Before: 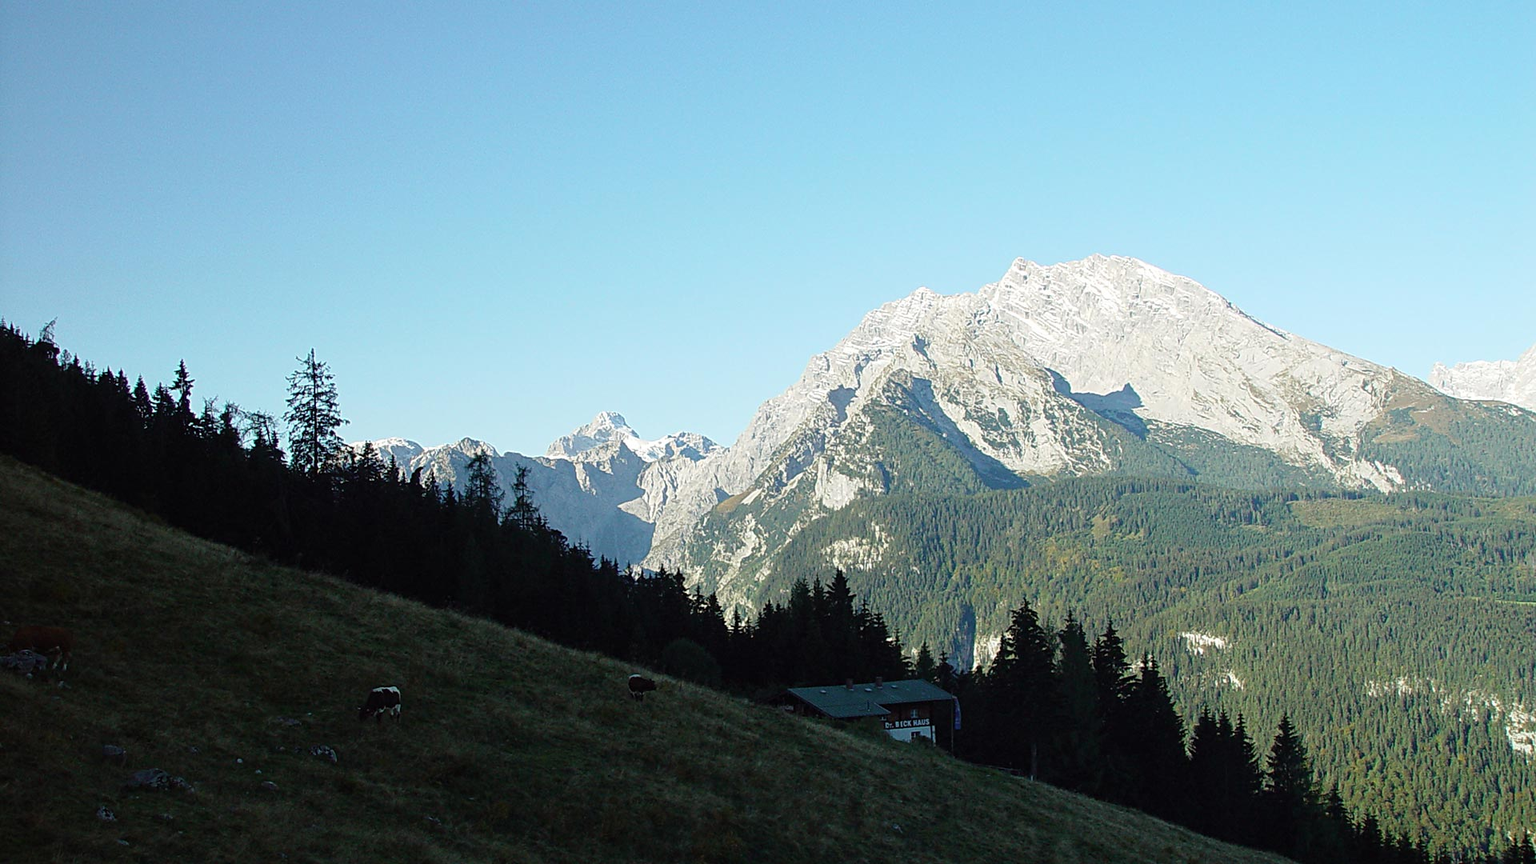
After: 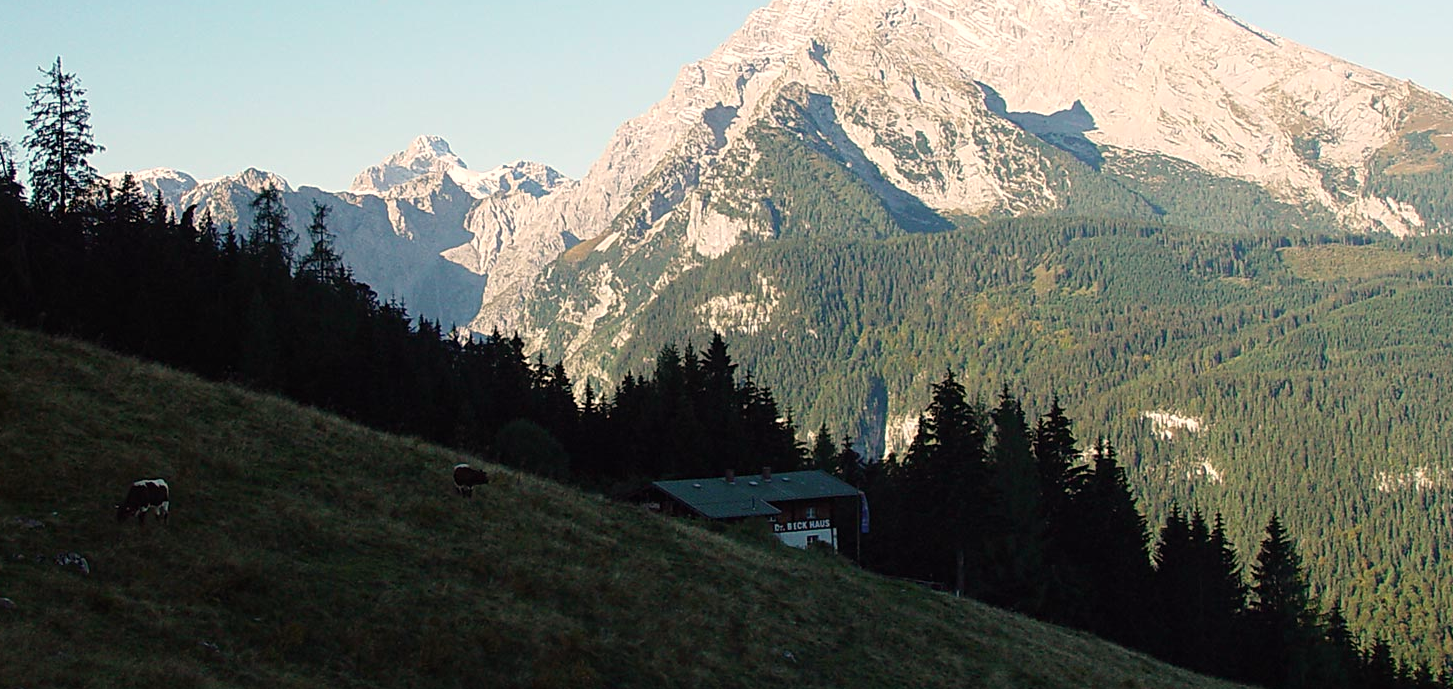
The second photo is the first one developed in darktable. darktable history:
white balance: red 1.127, blue 0.943
crop and rotate: left 17.299%, top 35.115%, right 7.015%, bottom 1.024%
